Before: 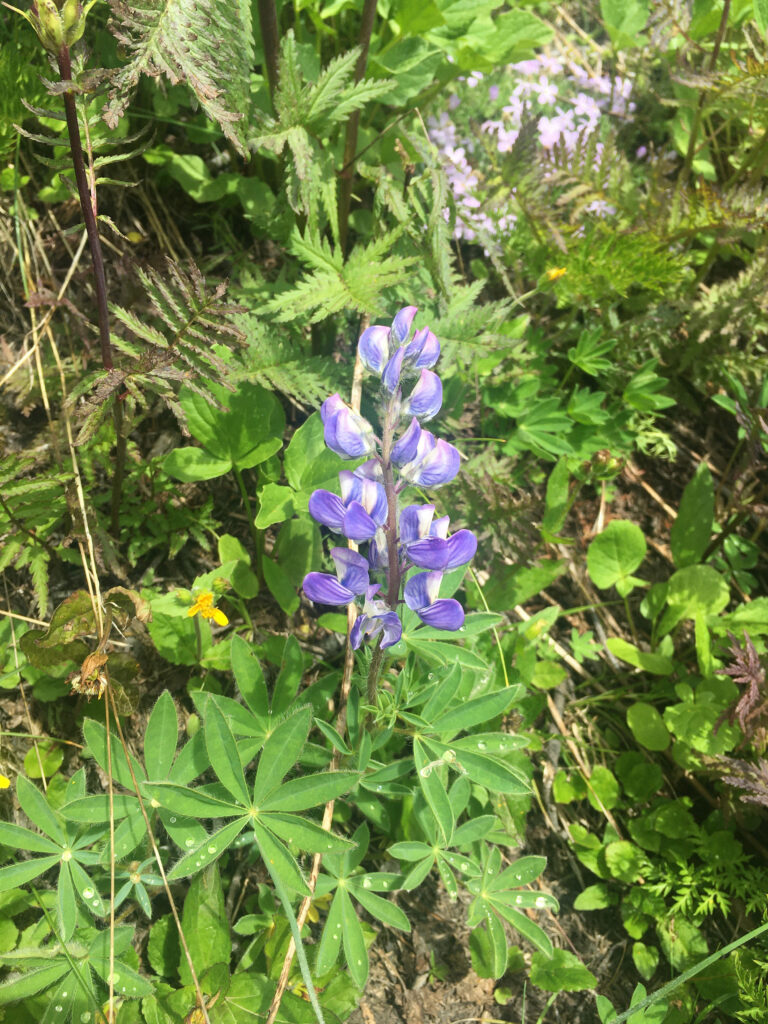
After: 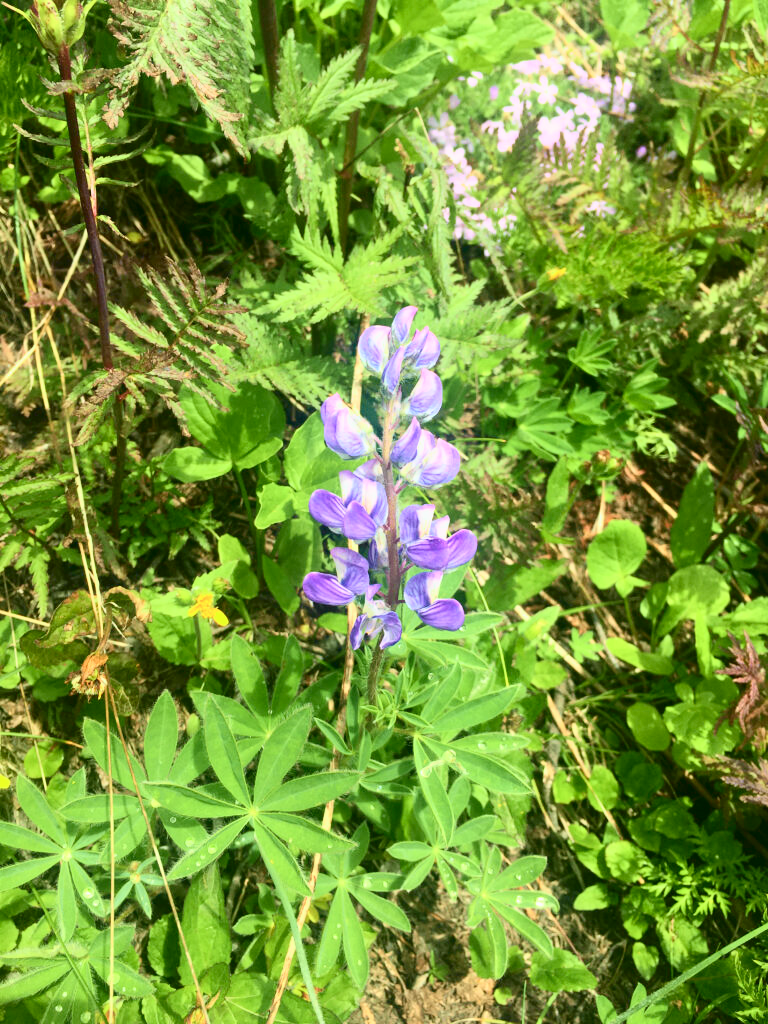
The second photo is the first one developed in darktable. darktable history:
tone curve: curves: ch0 [(0, 0.003) (0.044, 0.032) (0.12, 0.089) (0.19, 0.164) (0.269, 0.269) (0.473, 0.533) (0.595, 0.695) (0.718, 0.823) (0.855, 0.931) (1, 0.982)]; ch1 [(0, 0) (0.243, 0.245) (0.427, 0.387) (0.493, 0.481) (0.501, 0.5) (0.521, 0.528) (0.554, 0.586) (0.607, 0.655) (0.671, 0.735) (0.796, 0.85) (1, 1)]; ch2 [(0, 0) (0.249, 0.216) (0.357, 0.317) (0.448, 0.432) (0.478, 0.492) (0.498, 0.499) (0.517, 0.519) (0.537, 0.57) (0.569, 0.623) (0.61, 0.663) (0.706, 0.75) (0.808, 0.809) (0.991, 0.968)], color space Lab, independent channels, preserve colors none
